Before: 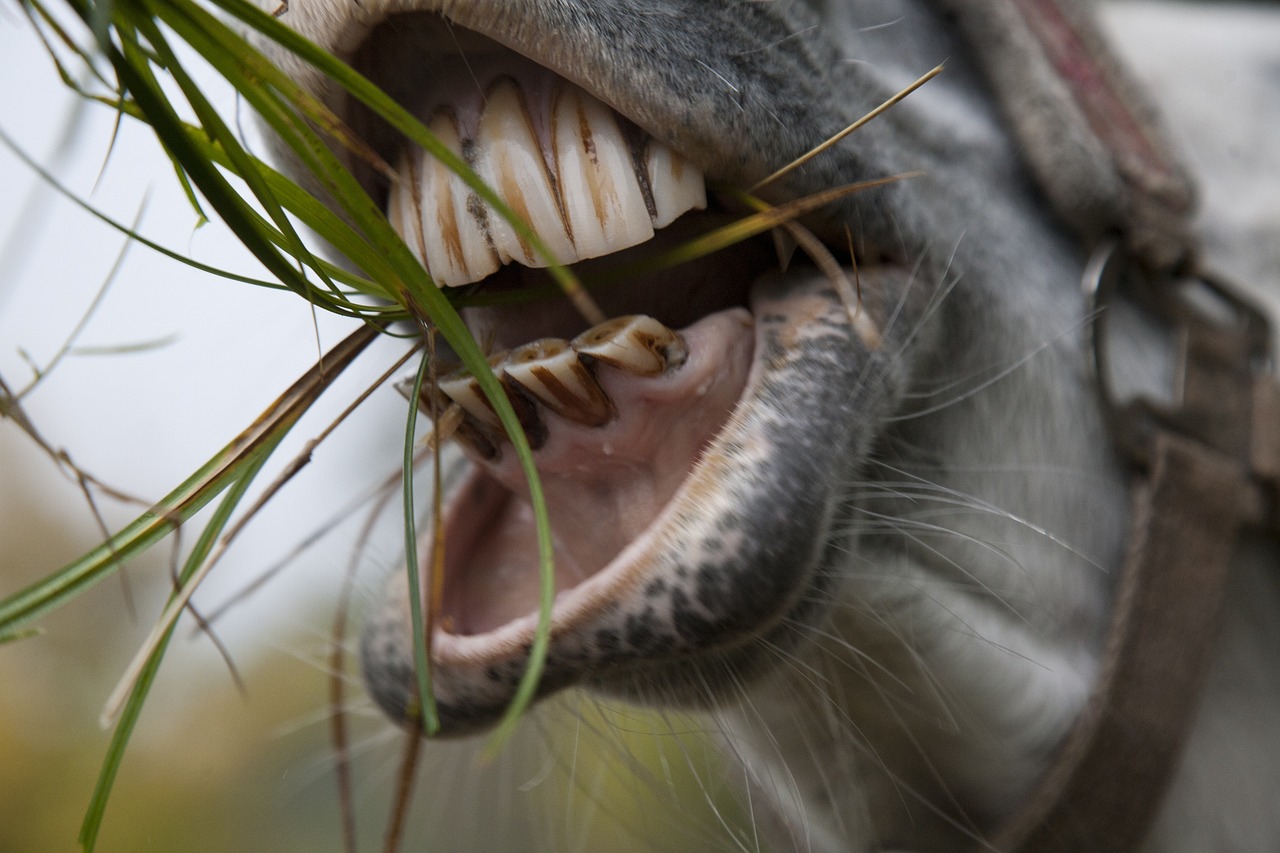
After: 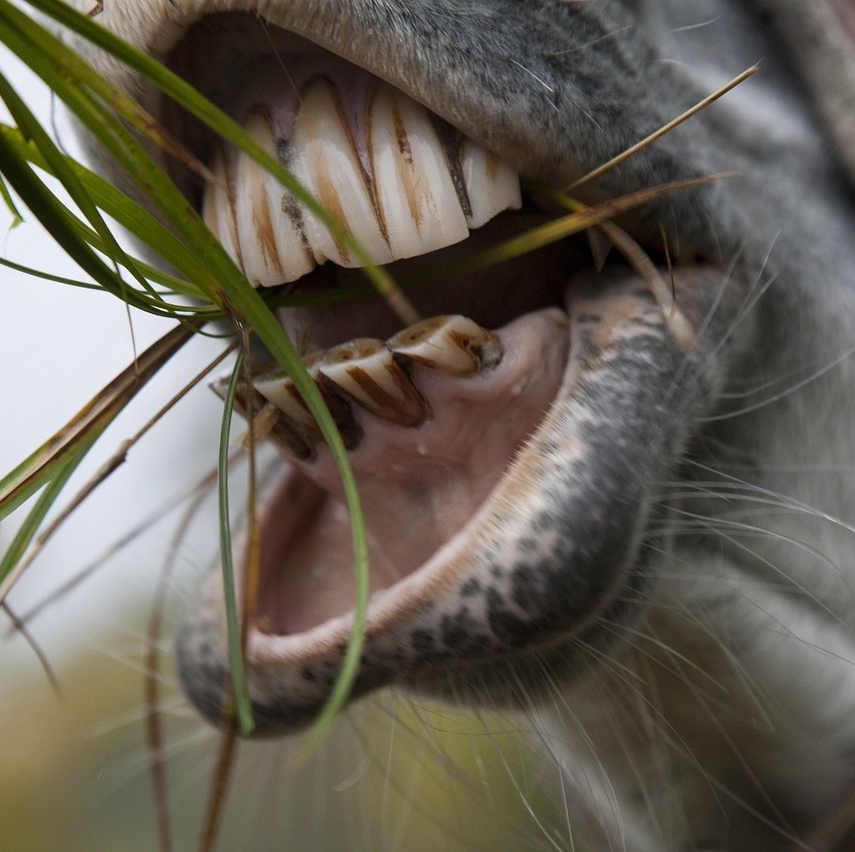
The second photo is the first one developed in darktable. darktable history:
crop and rotate: left 14.462%, right 18.664%
